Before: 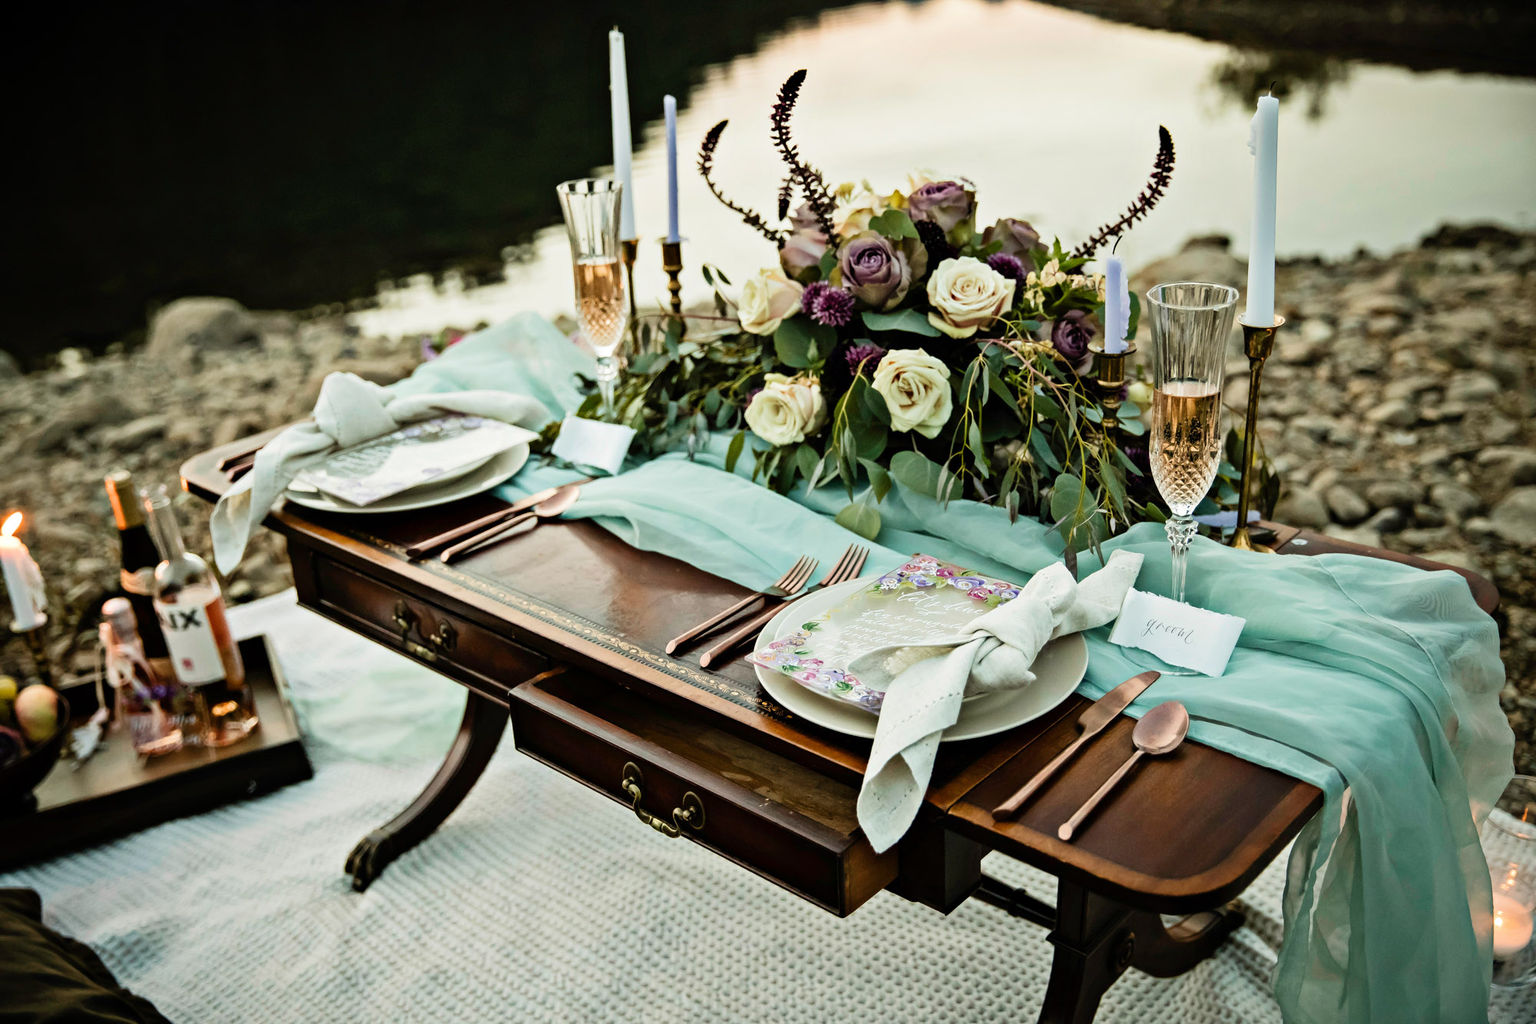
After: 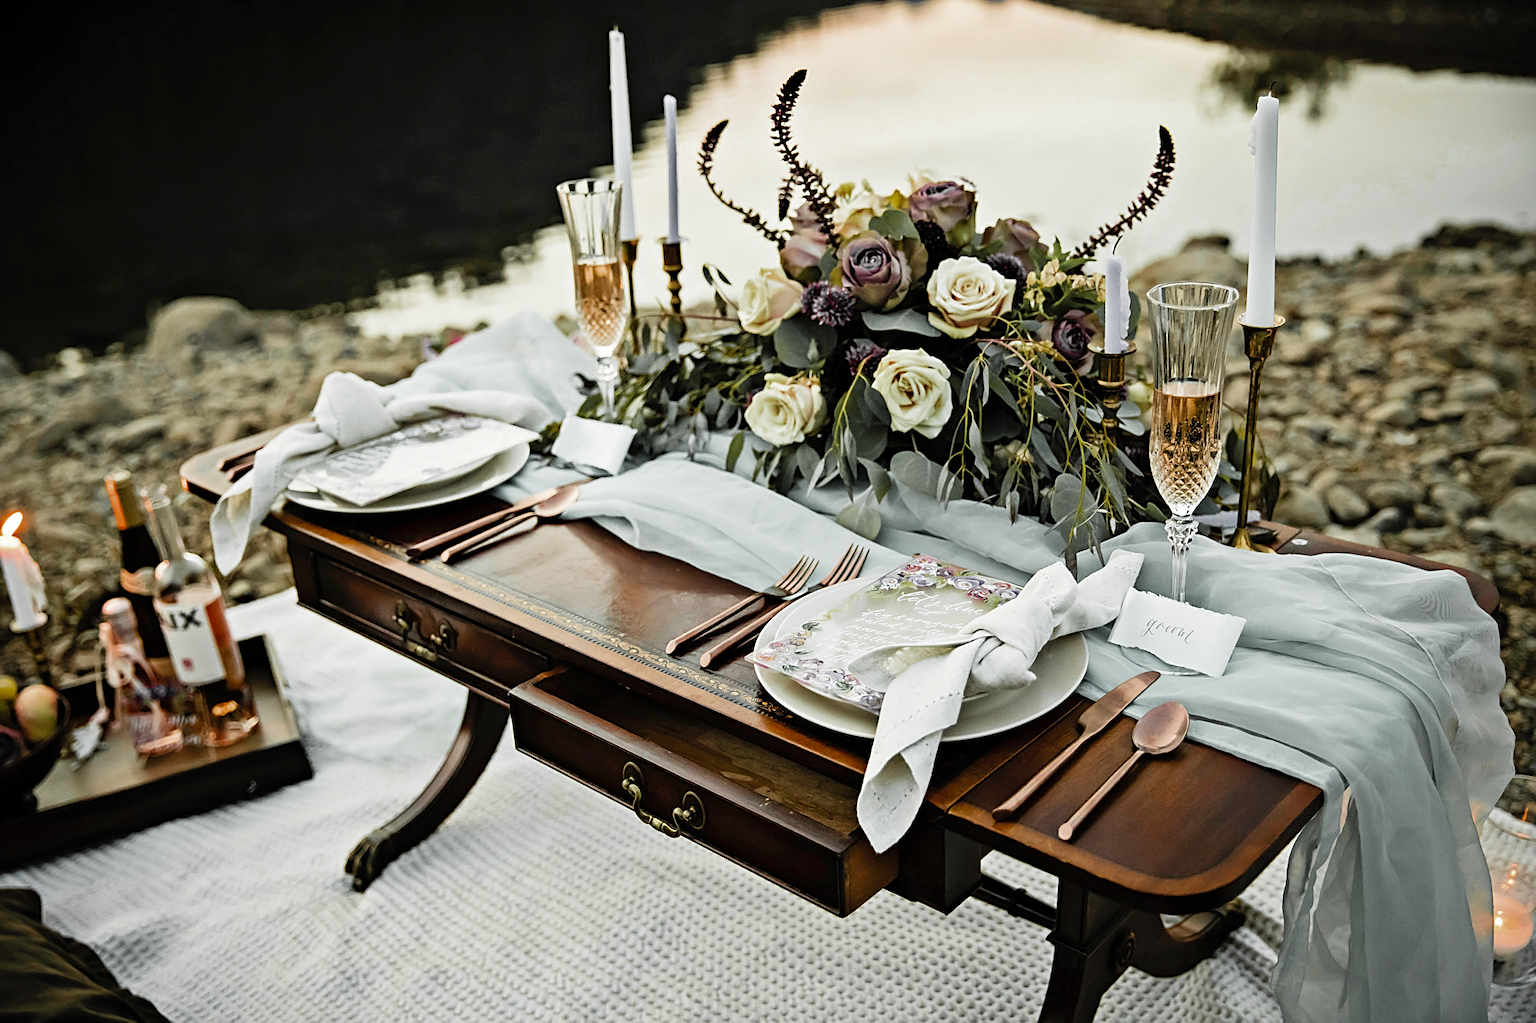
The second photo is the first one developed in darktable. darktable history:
sharpen: on, module defaults
color zones: curves: ch0 [(0.004, 0.388) (0.125, 0.392) (0.25, 0.404) (0.375, 0.5) (0.5, 0.5) (0.625, 0.5) (0.75, 0.5) (0.875, 0.5)]; ch1 [(0, 0.5) (0.125, 0.5) (0.25, 0.5) (0.375, 0.124) (0.524, 0.124) (0.645, 0.128) (0.789, 0.132) (0.914, 0.096) (0.998, 0.068)]
contrast brightness saturation: contrast 0.046, brightness 0.06, saturation 0.007
